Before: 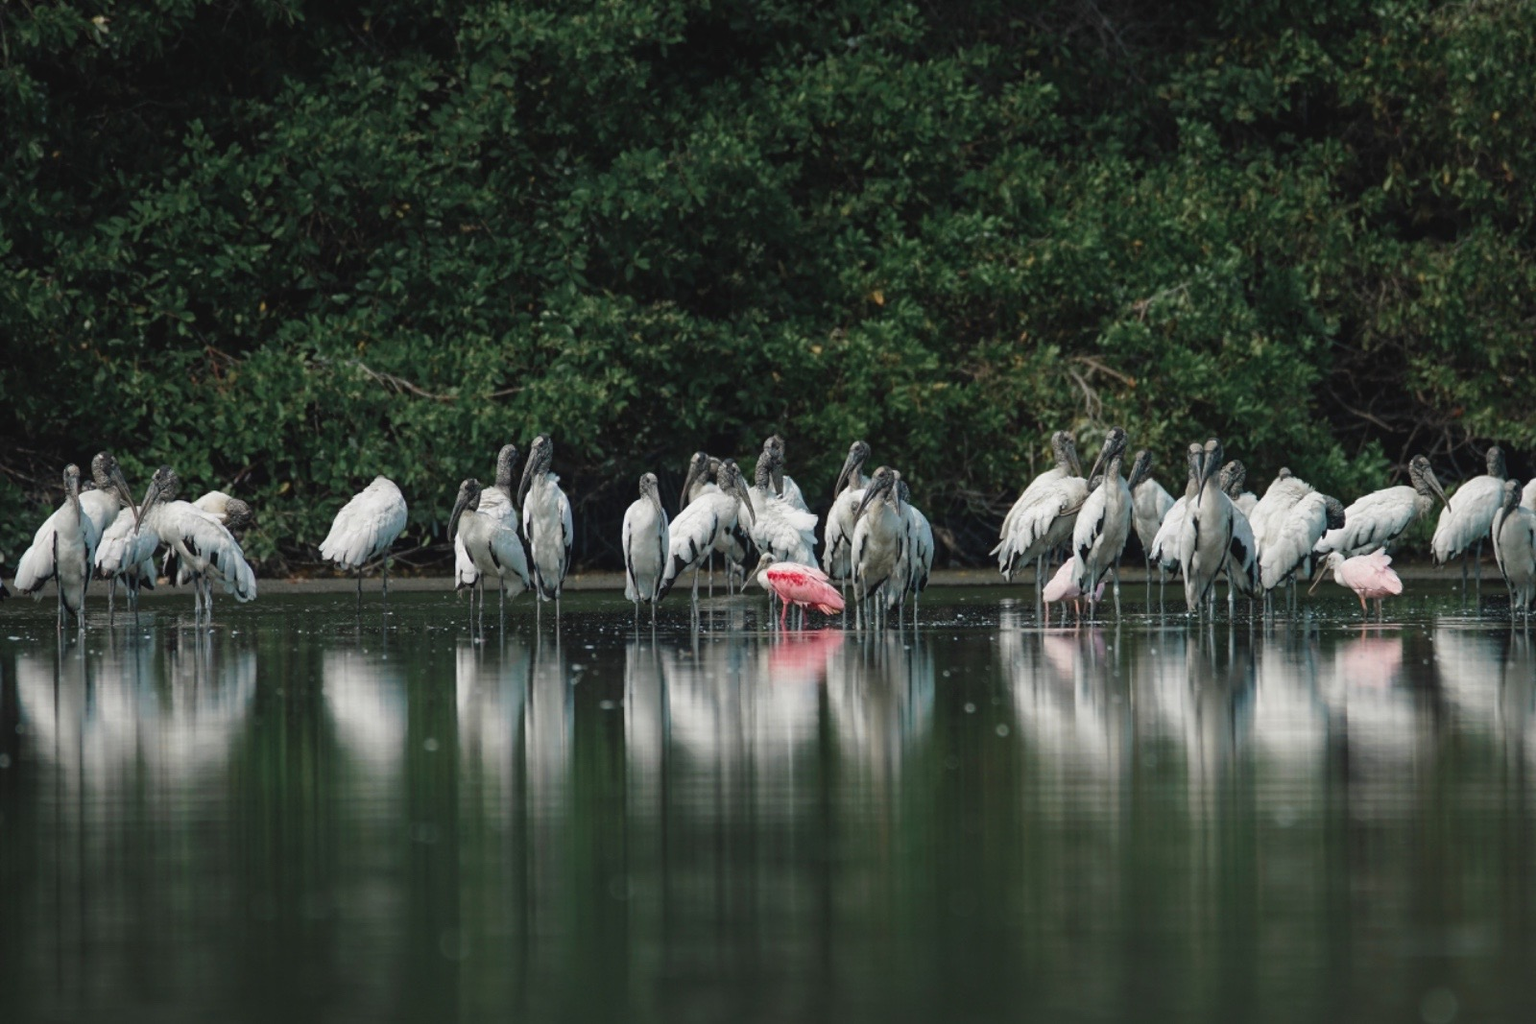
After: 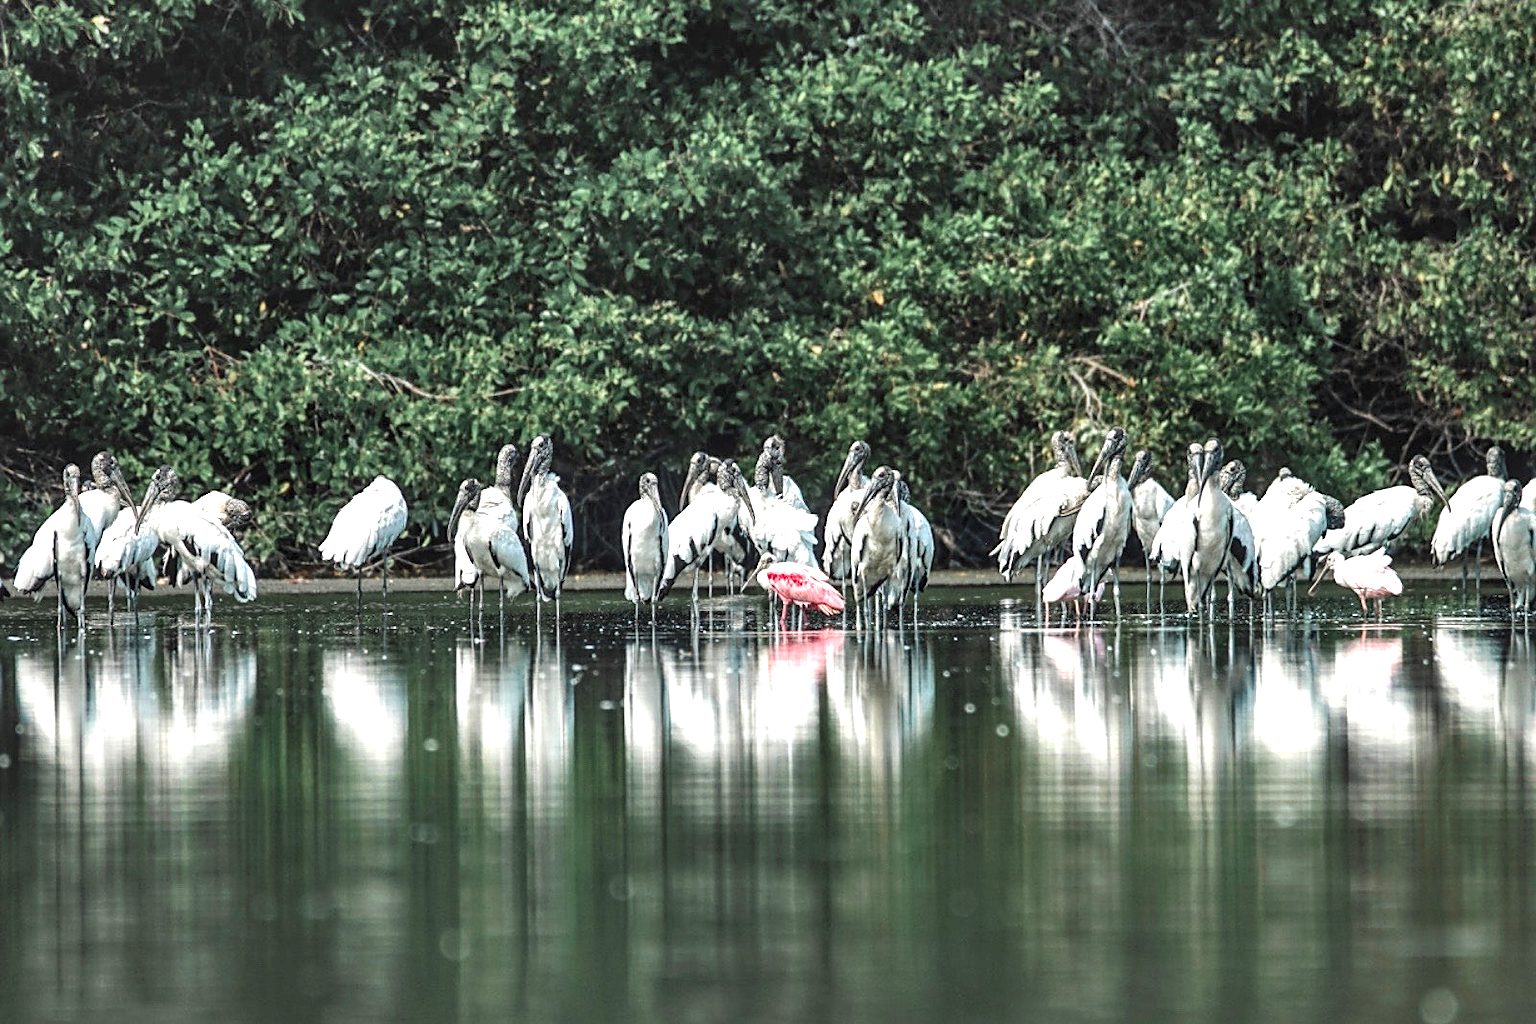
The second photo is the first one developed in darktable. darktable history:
local contrast: highlights 60%, shadows 63%, detail 160%
shadows and highlights: shadows 59.75, soften with gaussian
sharpen: on, module defaults
exposure: exposure 1 EV, compensate exposure bias true, compensate highlight preservation false
